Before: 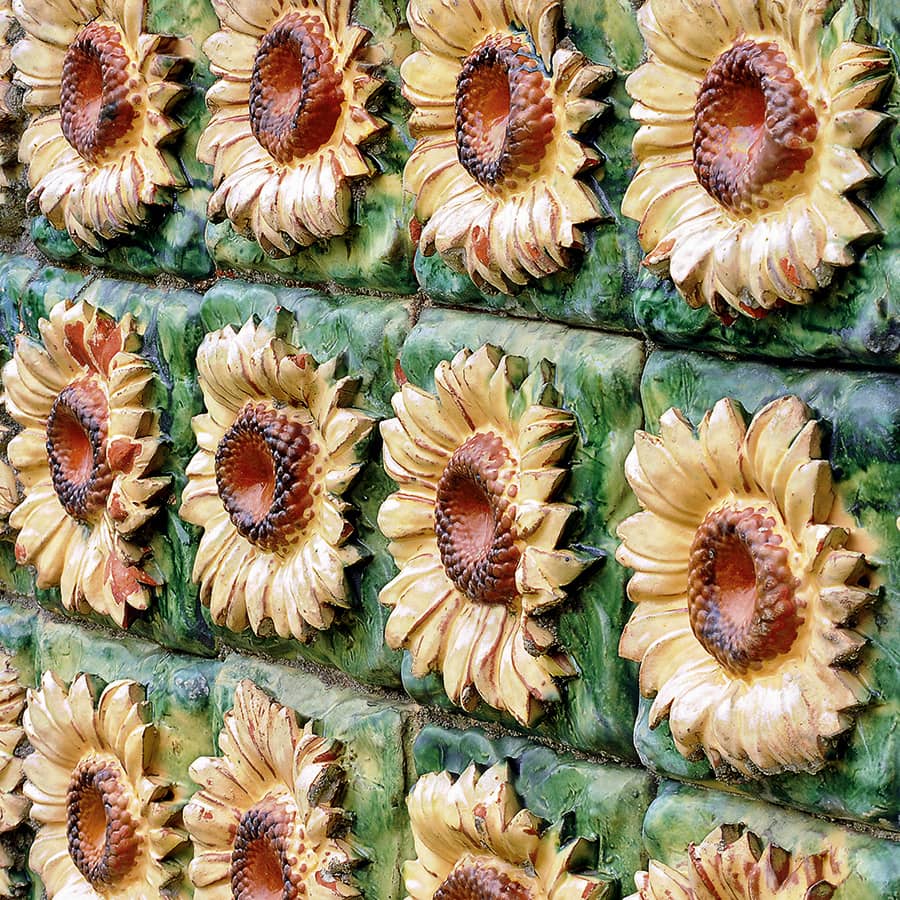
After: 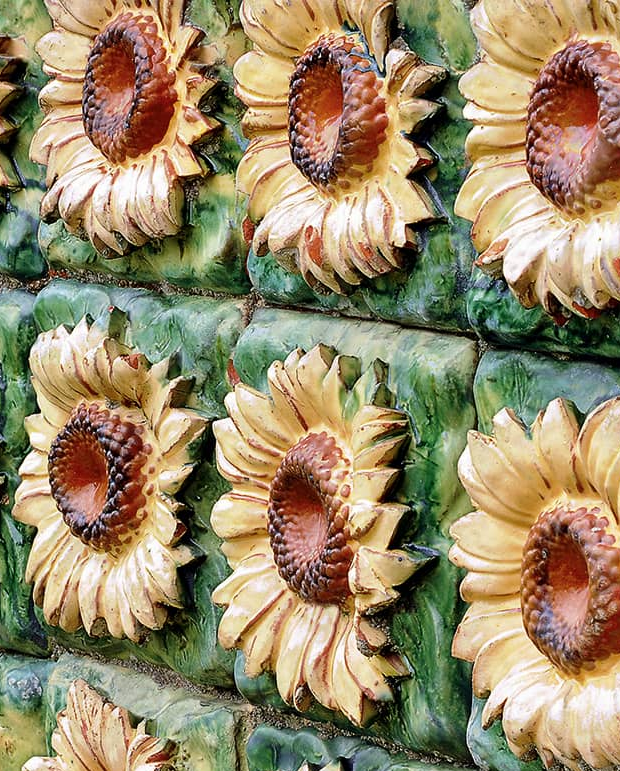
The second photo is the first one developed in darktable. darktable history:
exposure: compensate exposure bias true, compensate highlight preservation false
crop: left 18.585%, right 12.421%, bottom 14.271%
